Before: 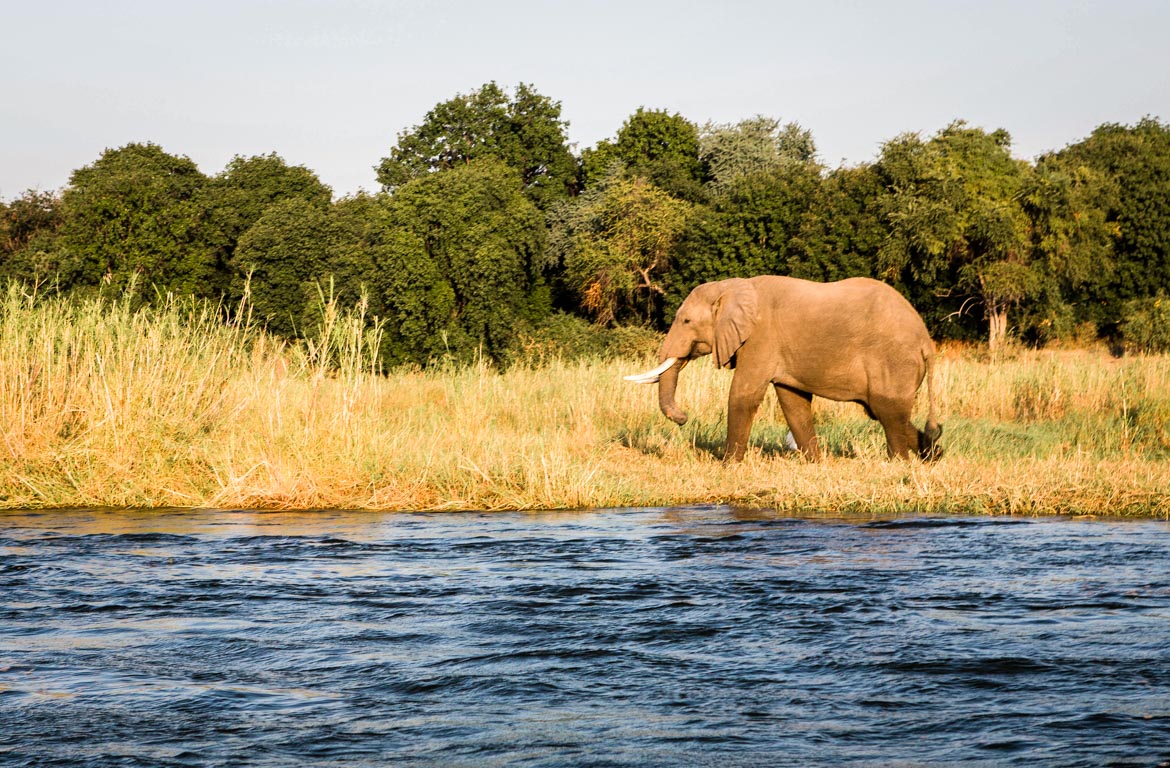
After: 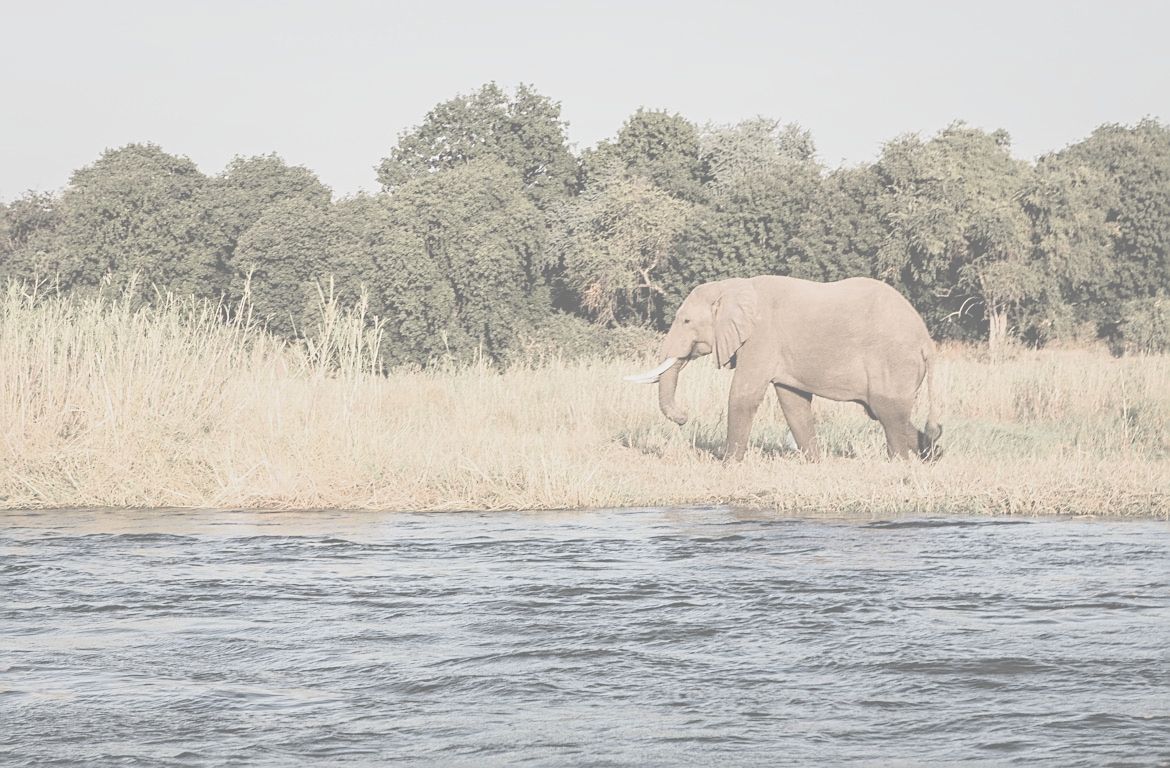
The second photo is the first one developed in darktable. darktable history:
contrast brightness saturation: contrast -0.32, brightness 0.75, saturation -0.78
sharpen: on, module defaults
